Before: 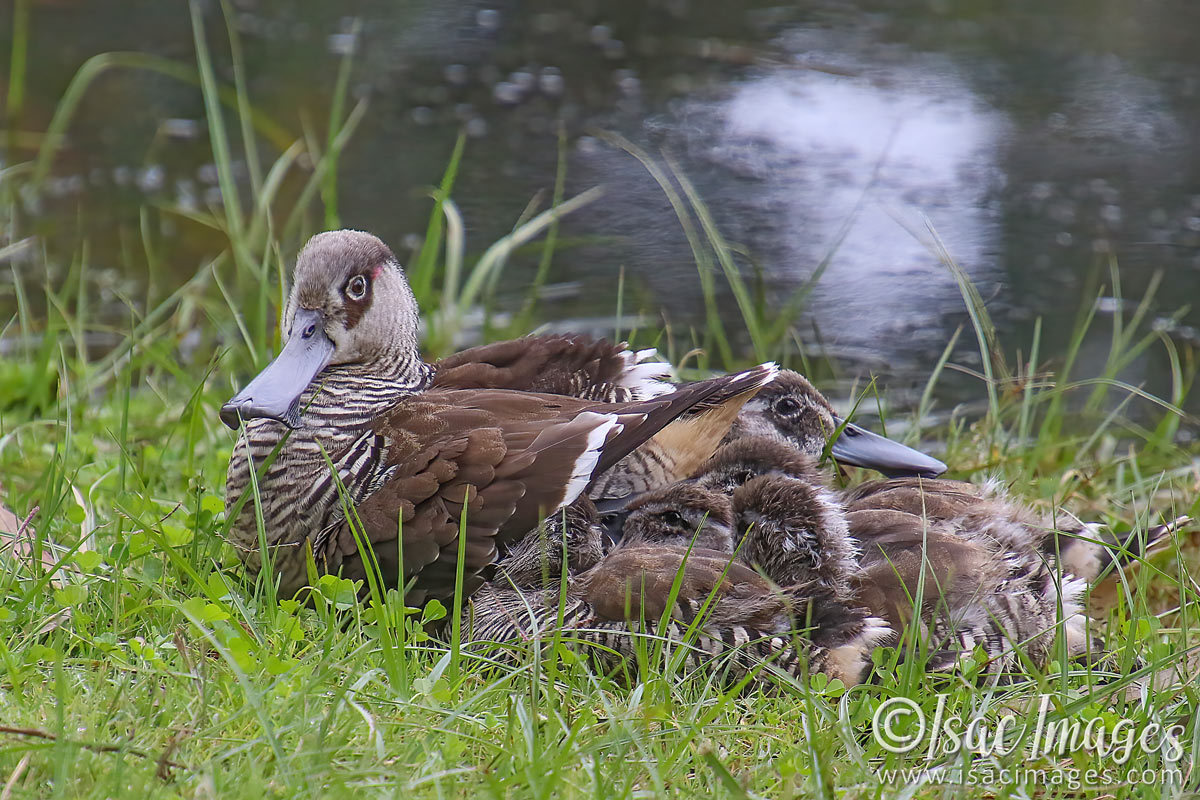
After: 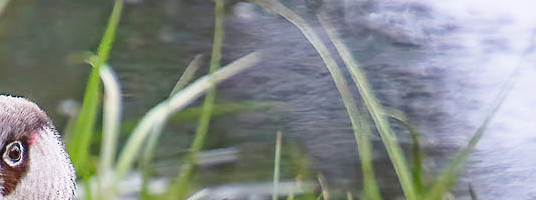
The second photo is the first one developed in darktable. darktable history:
crop: left 28.64%, top 16.832%, right 26.637%, bottom 58.055%
base curve: curves: ch0 [(0, 0) (0.028, 0.03) (0.121, 0.232) (0.46, 0.748) (0.859, 0.968) (1, 1)], preserve colors none
